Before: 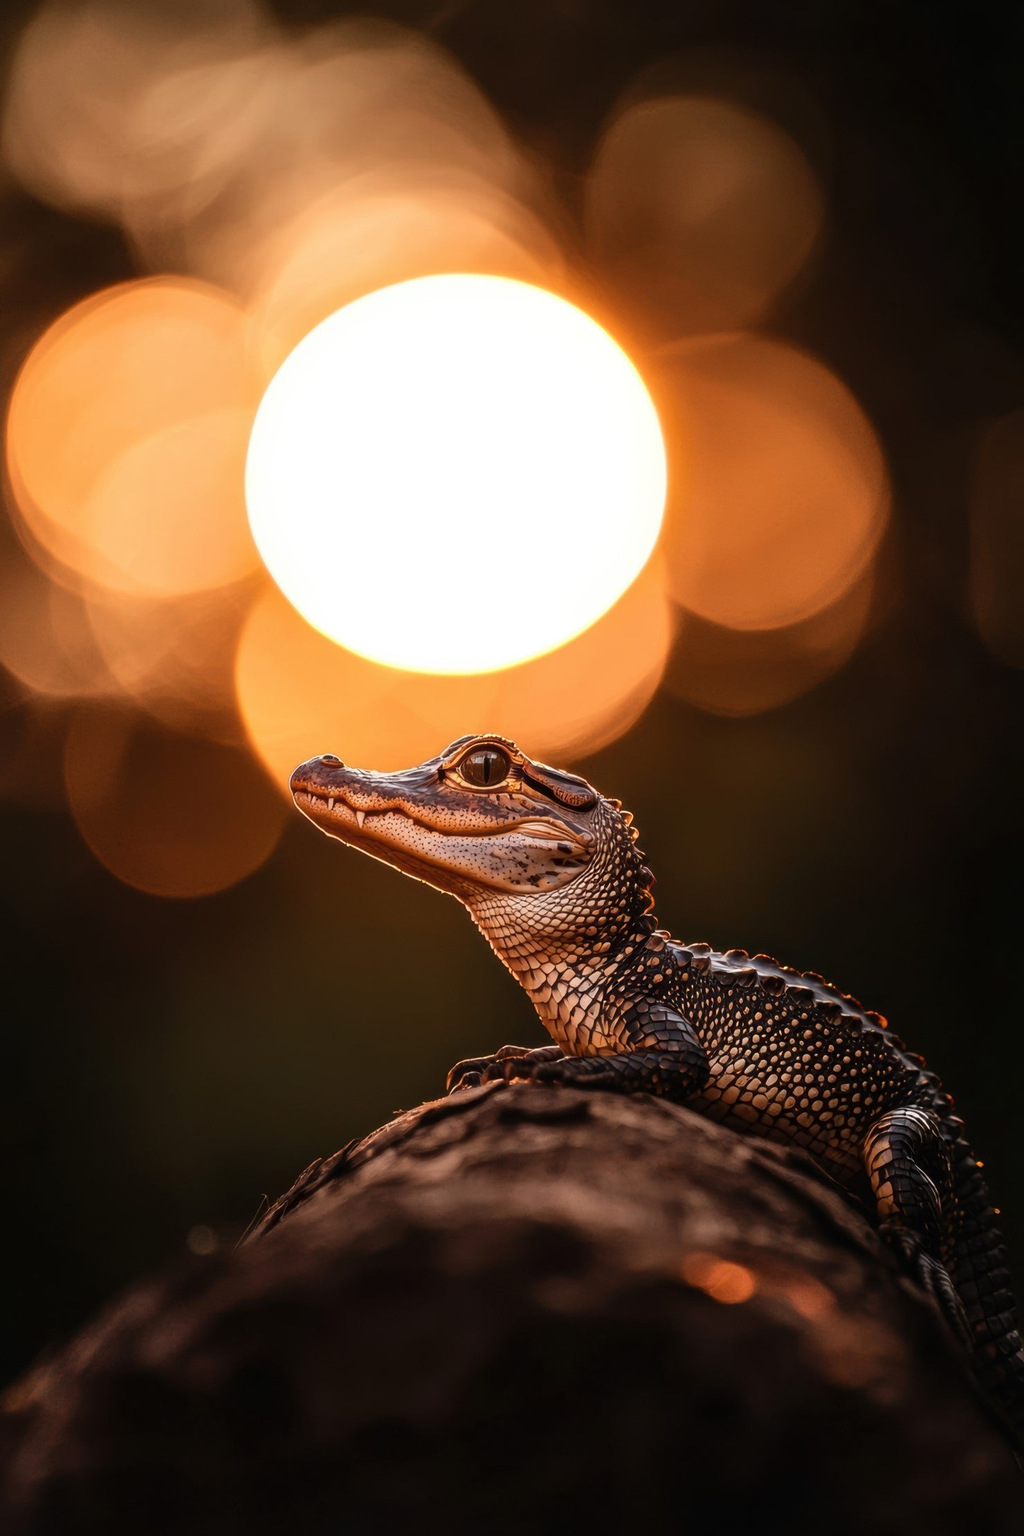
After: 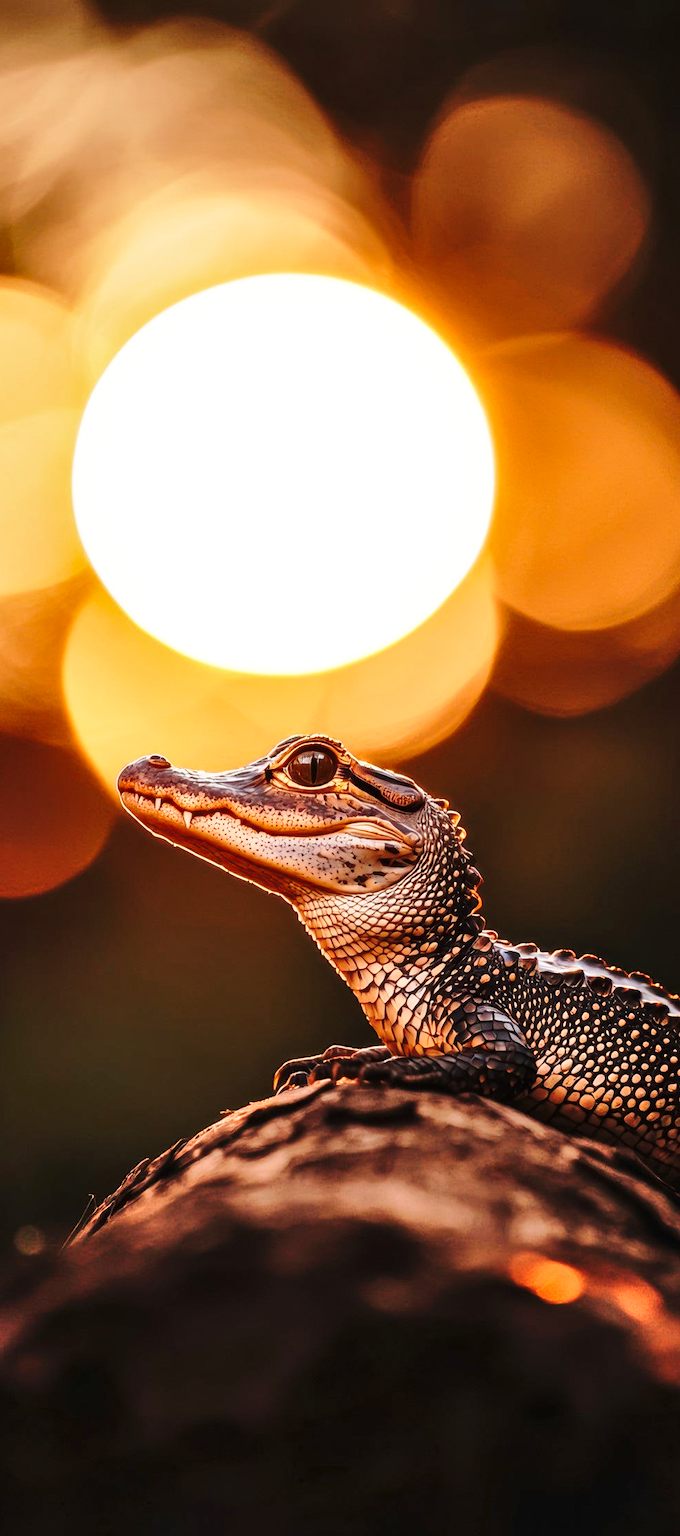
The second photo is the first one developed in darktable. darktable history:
shadows and highlights: white point adjustment 0.05, highlights color adjustment 55.9%, soften with gaussian
crop: left 16.899%, right 16.556%
base curve: curves: ch0 [(0, 0) (0.028, 0.03) (0.121, 0.232) (0.46, 0.748) (0.859, 0.968) (1, 1)], preserve colors none
